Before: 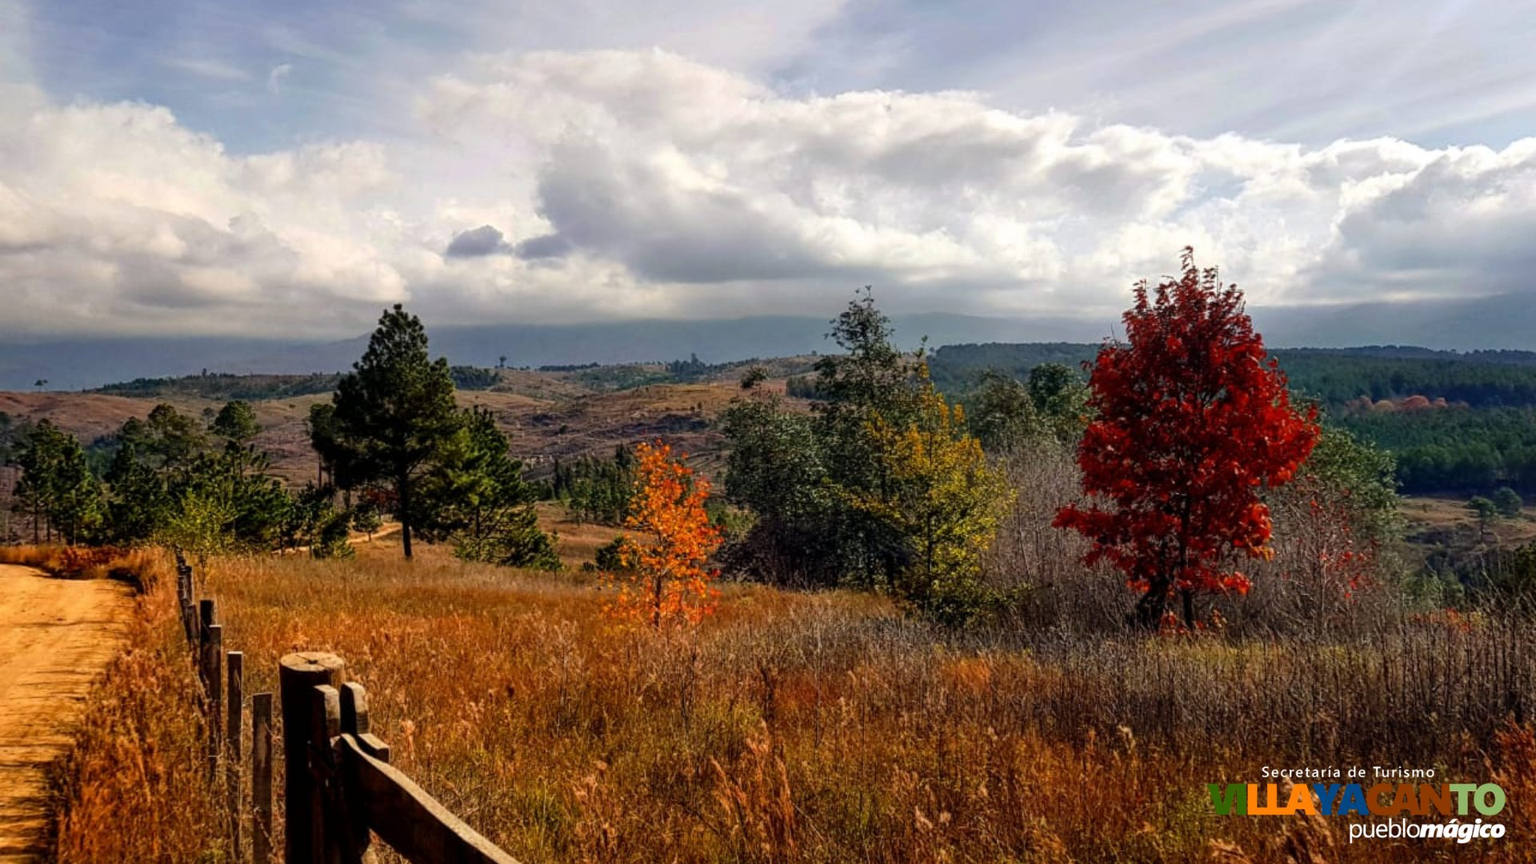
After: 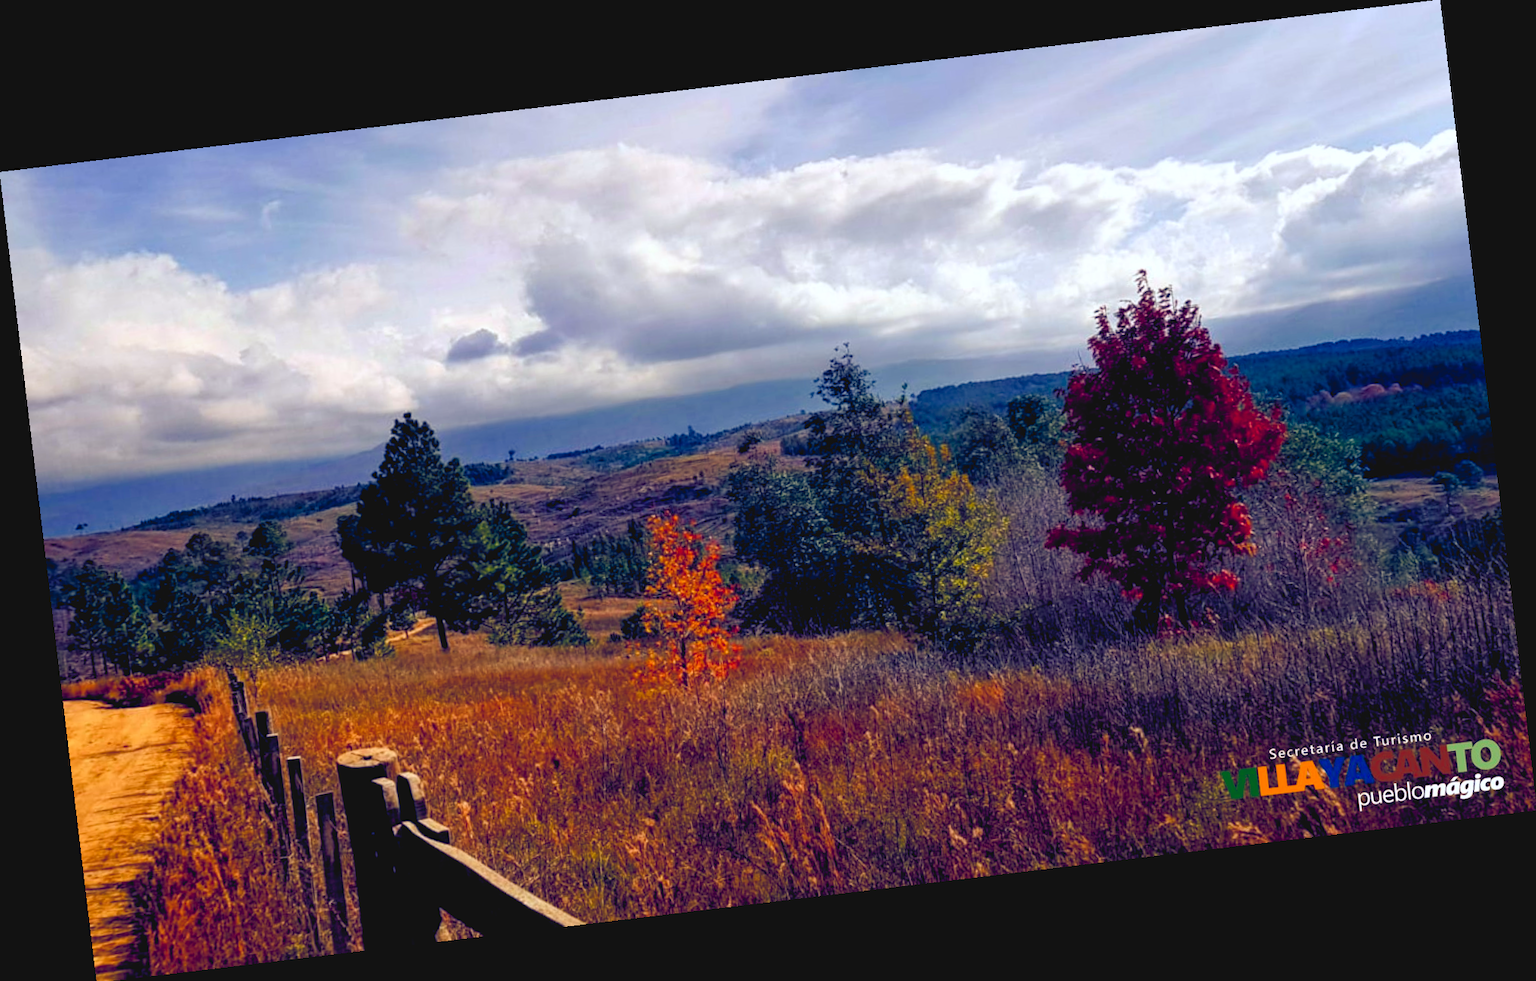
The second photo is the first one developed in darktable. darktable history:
rotate and perspective: rotation -6.83°, automatic cropping off
contrast brightness saturation: contrast -0.11
color balance rgb: shadows lift › luminance -41.13%, shadows lift › chroma 14.13%, shadows lift › hue 260°, power › luminance -3.76%, power › chroma 0.56%, power › hue 40.37°, highlights gain › luminance 16.81%, highlights gain › chroma 2.94%, highlights gain › hue 260°, global offset › luminance -0.29%, global offset › chroma 0.31%, global offset › hue 260°, perceptual saturation grading › global saturation 20%, perceptual saturation grading › highlights -13.92%, perceptual saturation grading › shadows 50%
